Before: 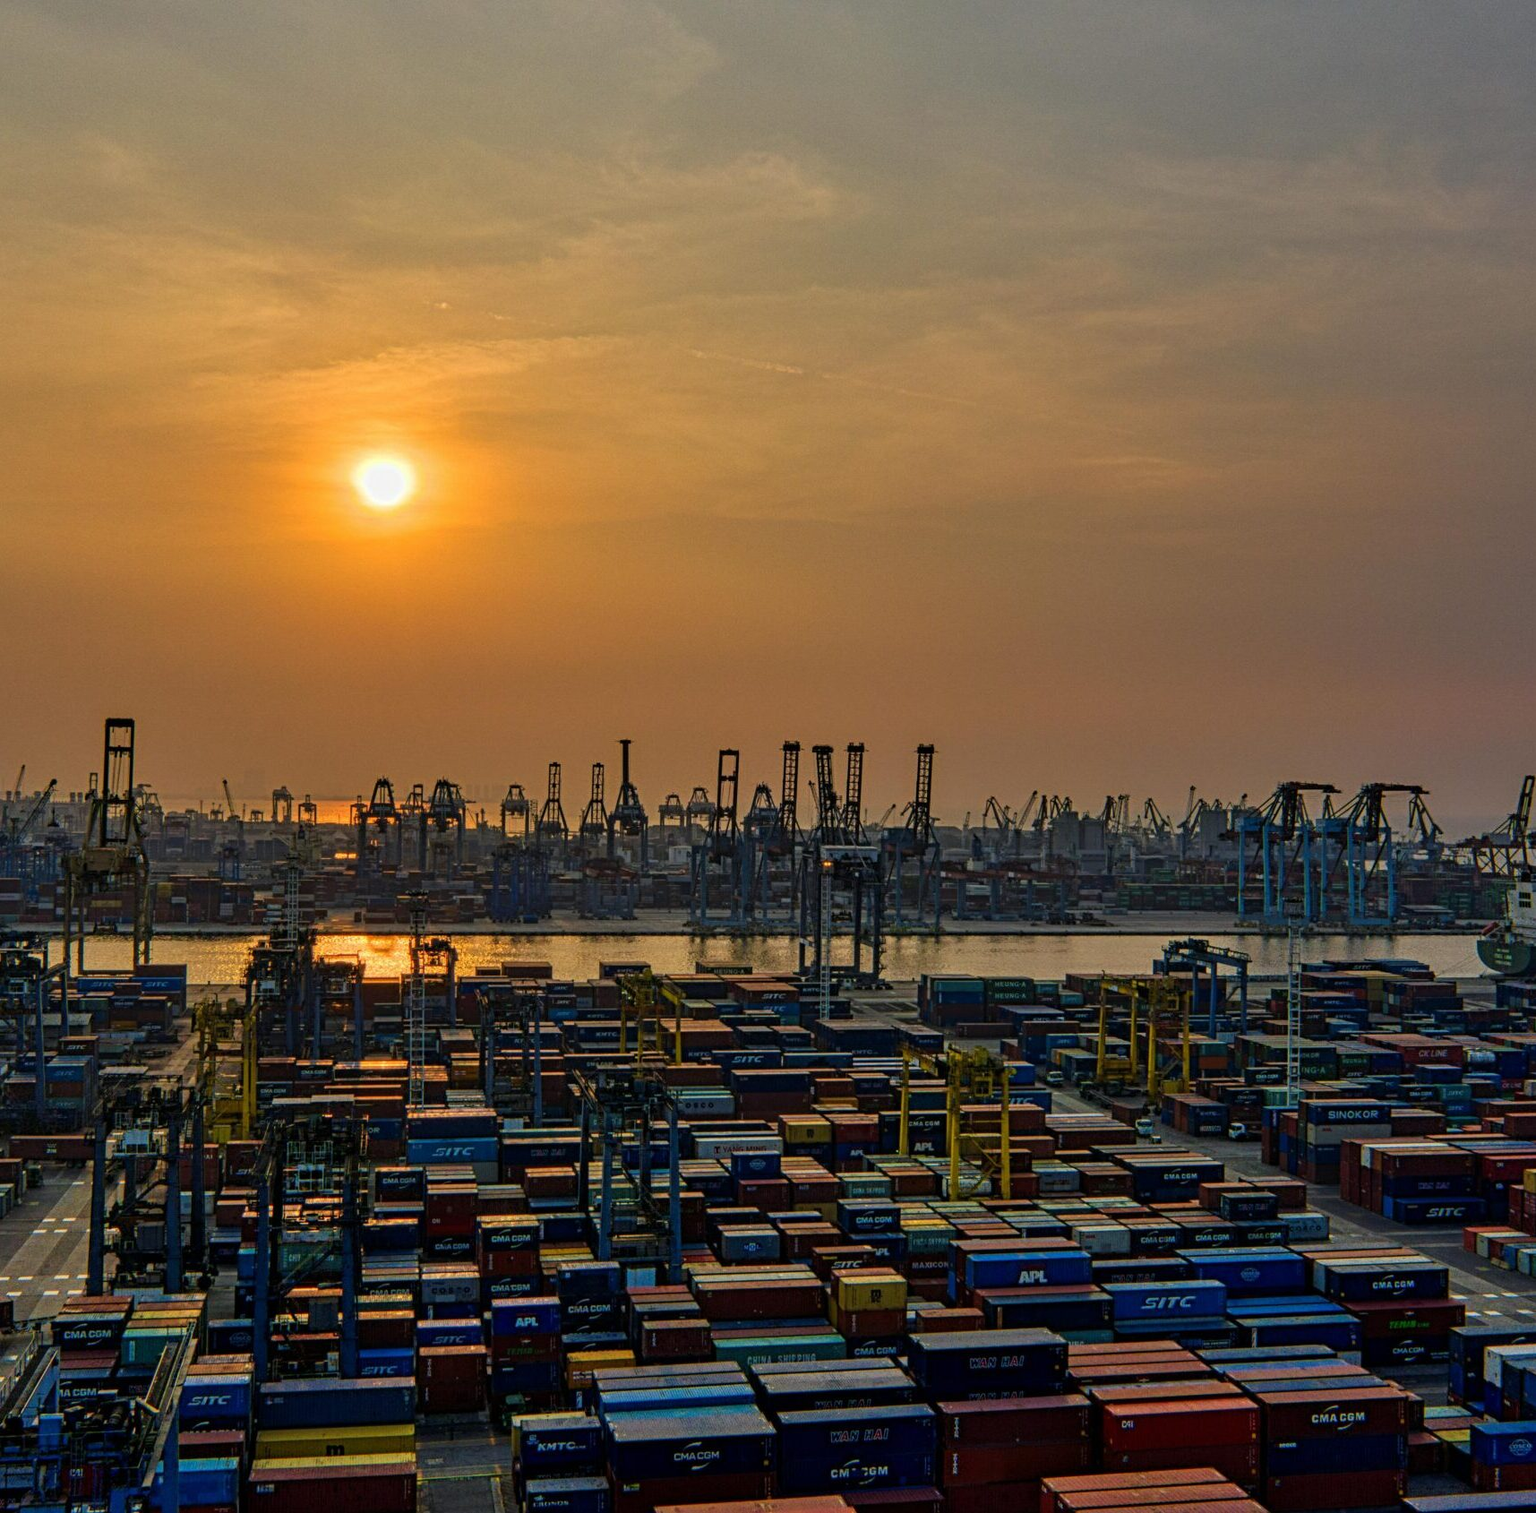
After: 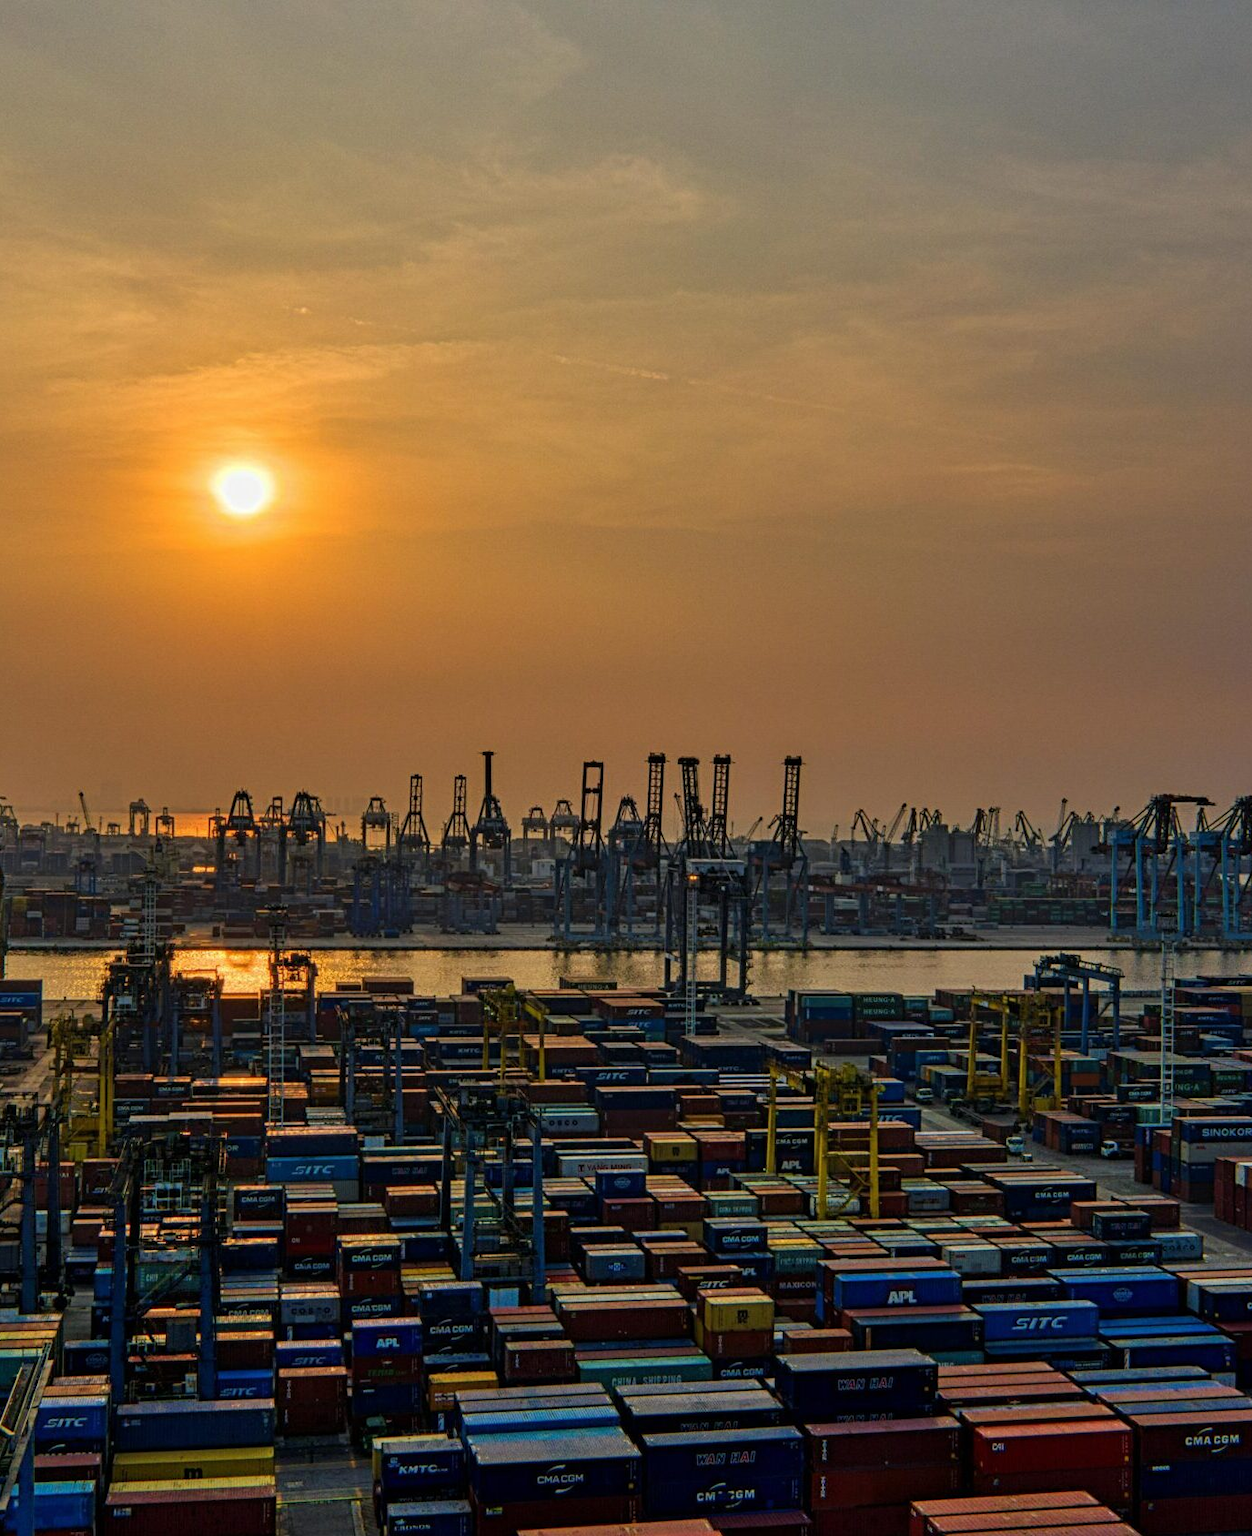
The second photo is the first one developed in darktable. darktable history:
crop and rotate: left 9.538%, right 10.195%
